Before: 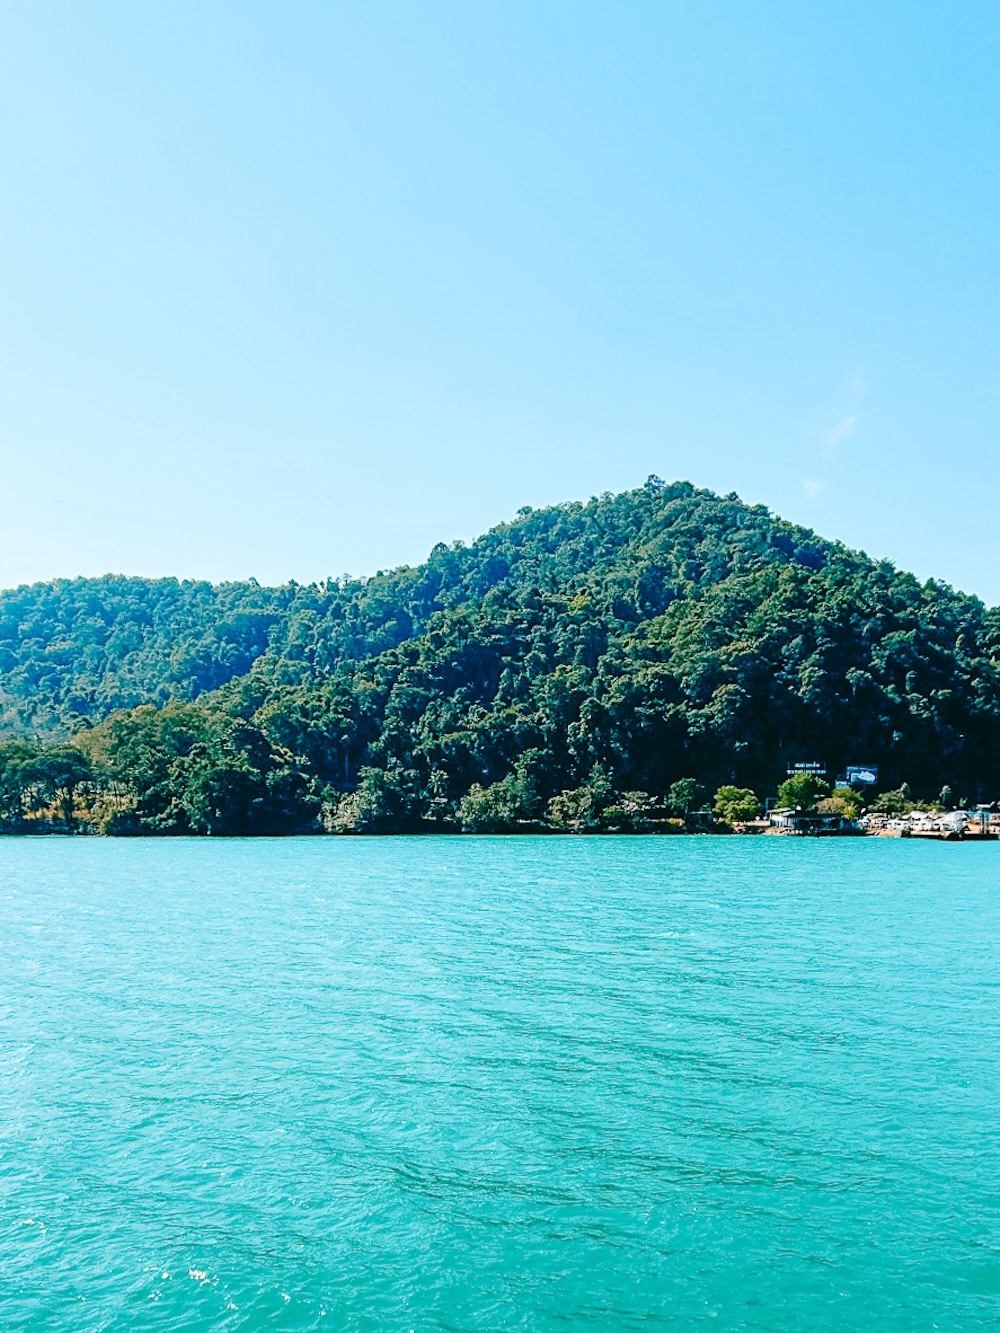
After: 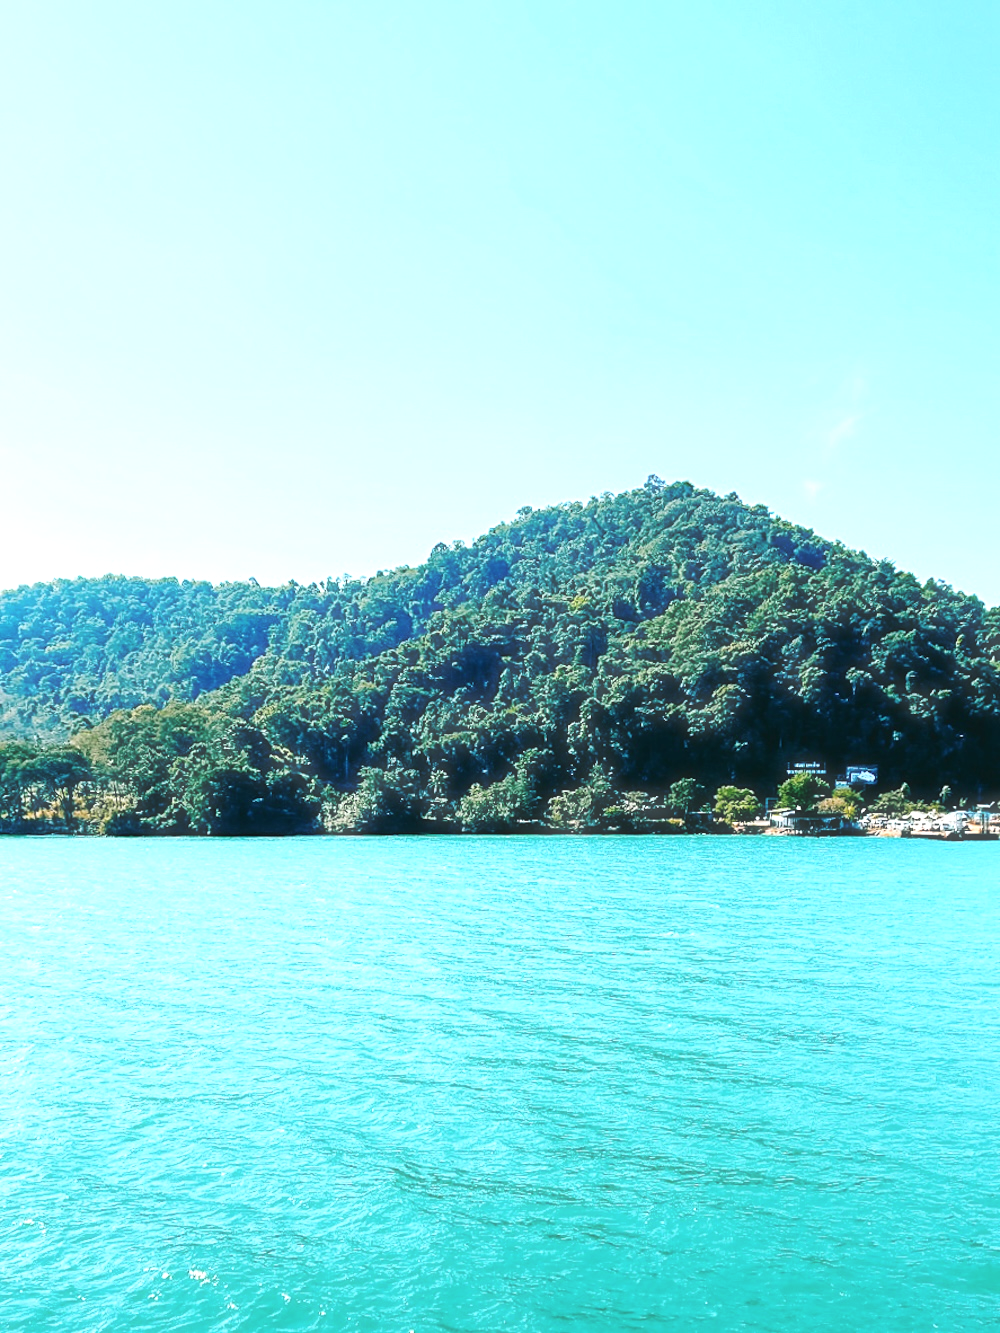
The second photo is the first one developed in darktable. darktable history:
haze removal: strength -0.1, adaptive false
exposure: black level correction 0, exposure 0.5 EV, compensate exposure bias true, compensate highlight preservation false
